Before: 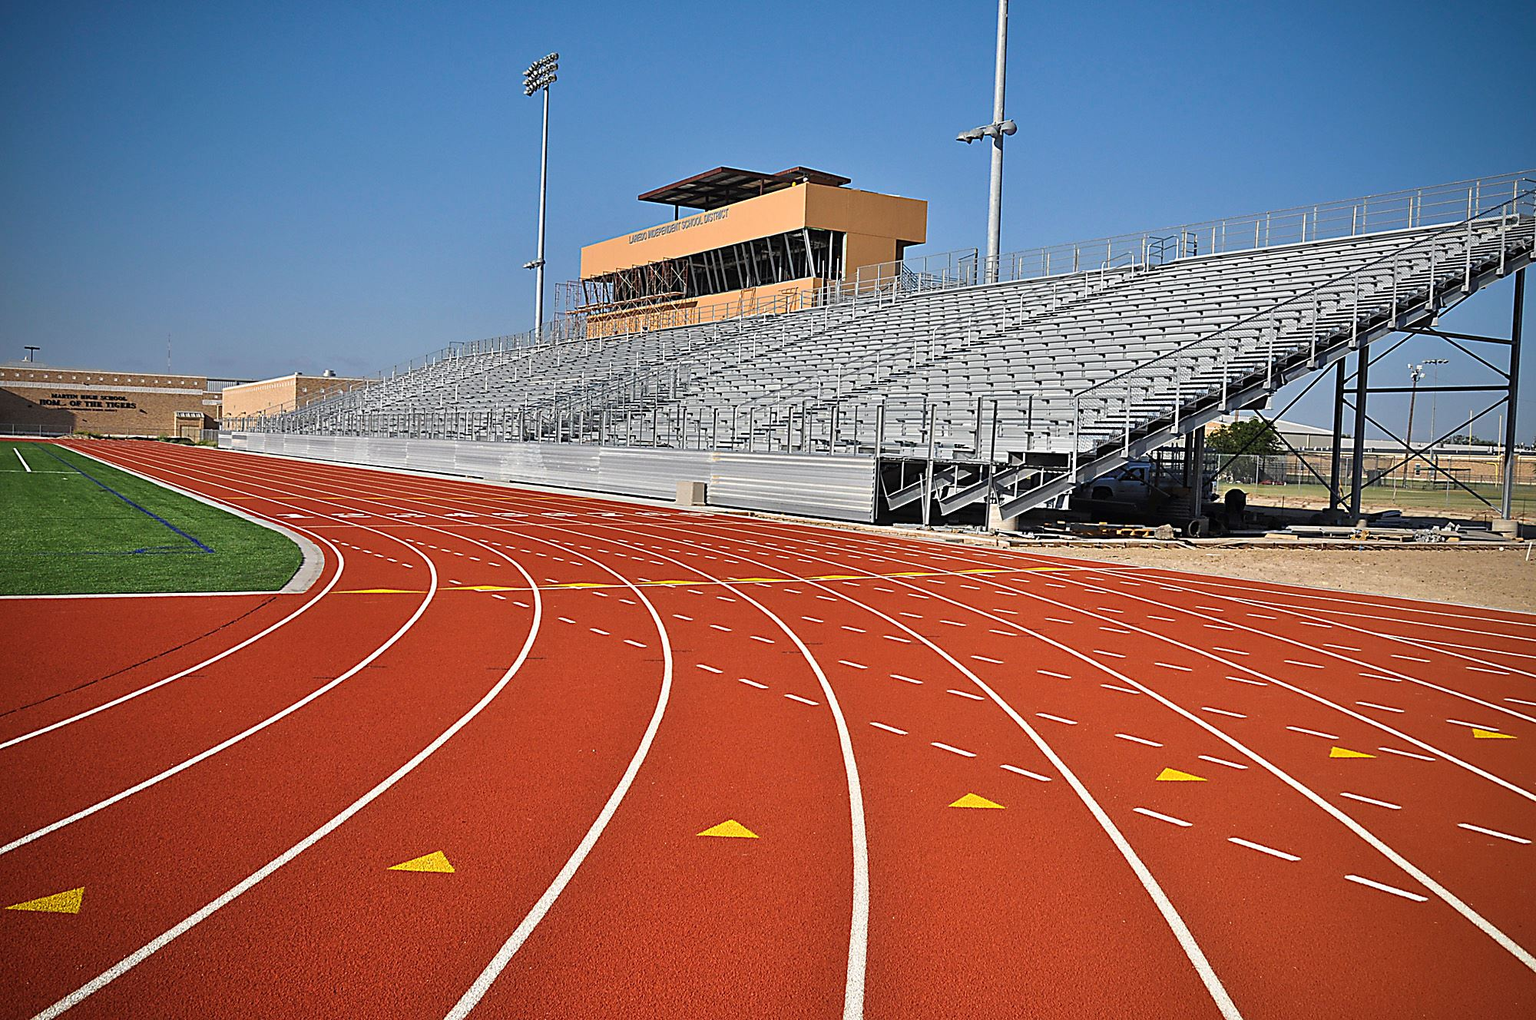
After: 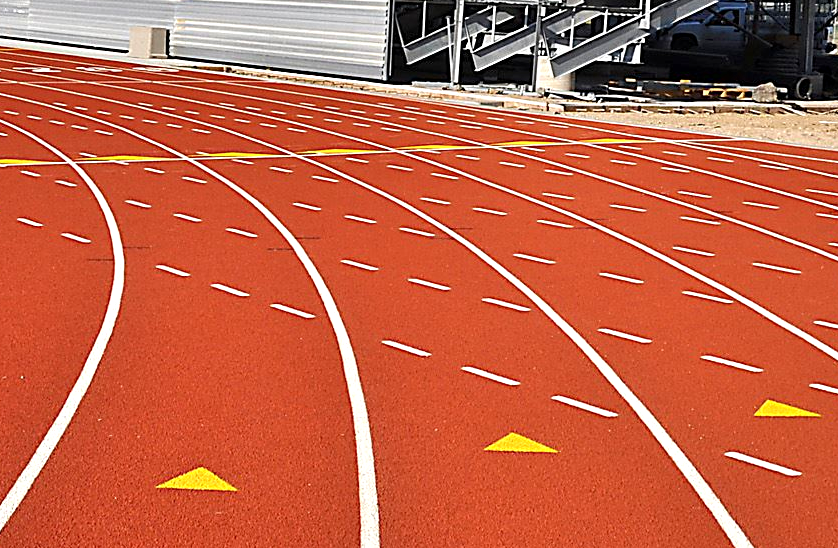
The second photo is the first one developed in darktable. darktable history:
crop: left 37.558%, top 45.182%, right 20.535%, bottom 13.546%
exposure: black level correction 0.002, exposure 0.296 EV, compensate highlight preservation false
